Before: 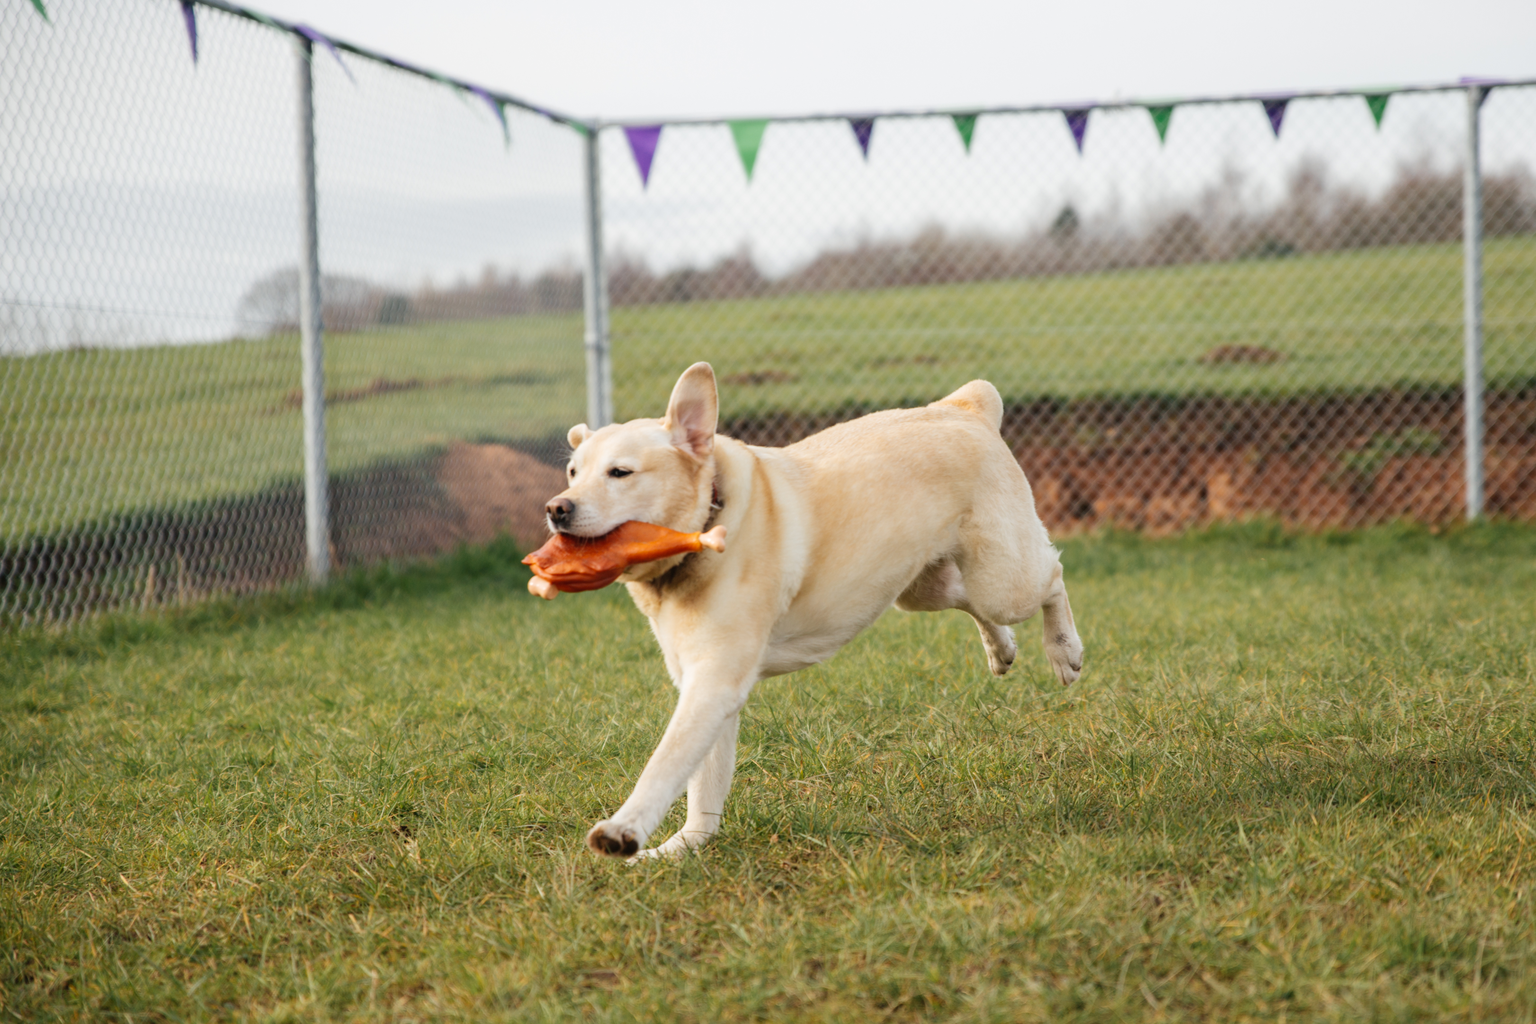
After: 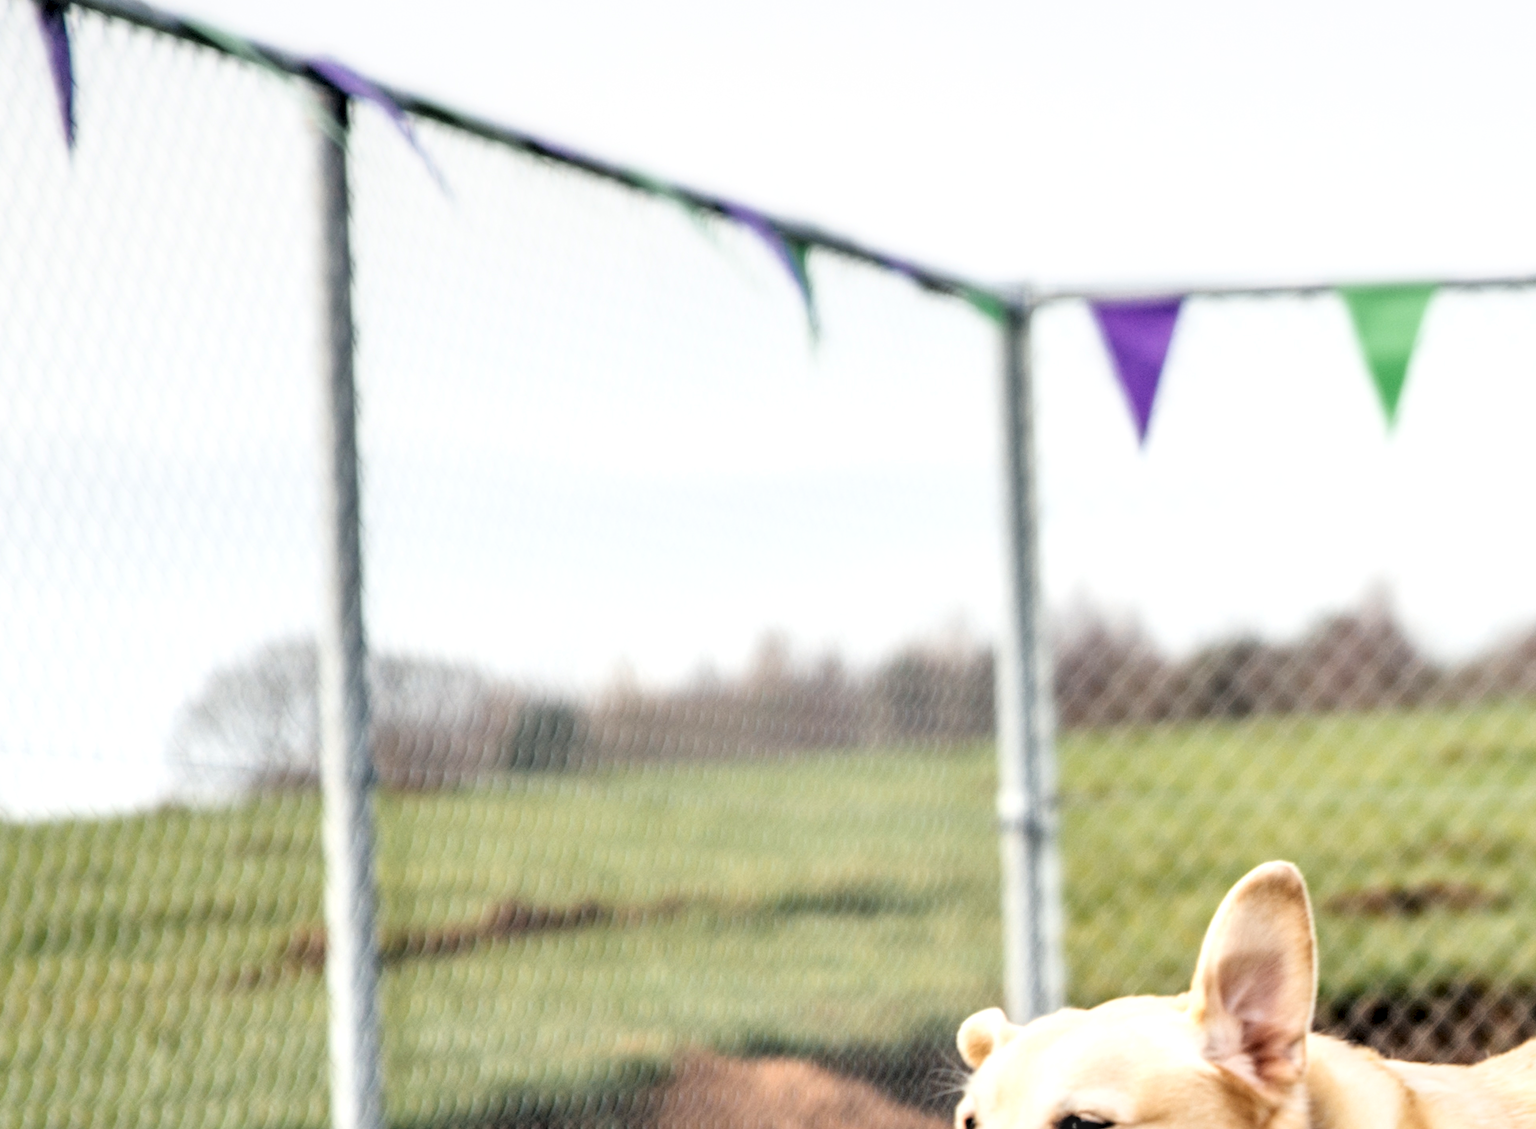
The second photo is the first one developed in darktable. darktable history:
shadows and highlights: shadows 25, highlights -25
crop and rotate: left 10.817%, top 0.062%, right 47.194%, bottom 53.626%
tone curve: curves: ch0 [(0, 0.016) (0.11, 0.039) (0.259, 0.235) (0.383, 0.437) (0.499, 0.597) (0.733, 0.867) (0.843, 0.948) (1, 1)], color space Lab, linked channels, preserve colors none
local contrast: detail 160%
